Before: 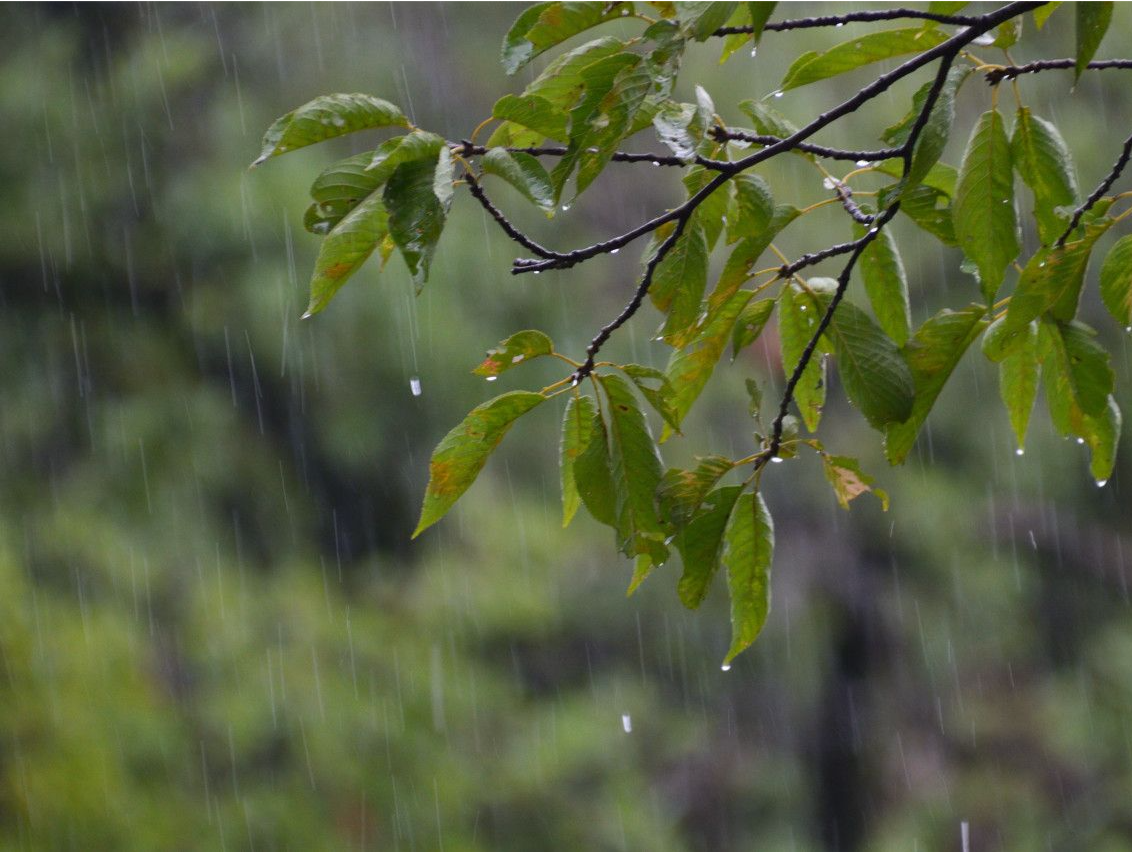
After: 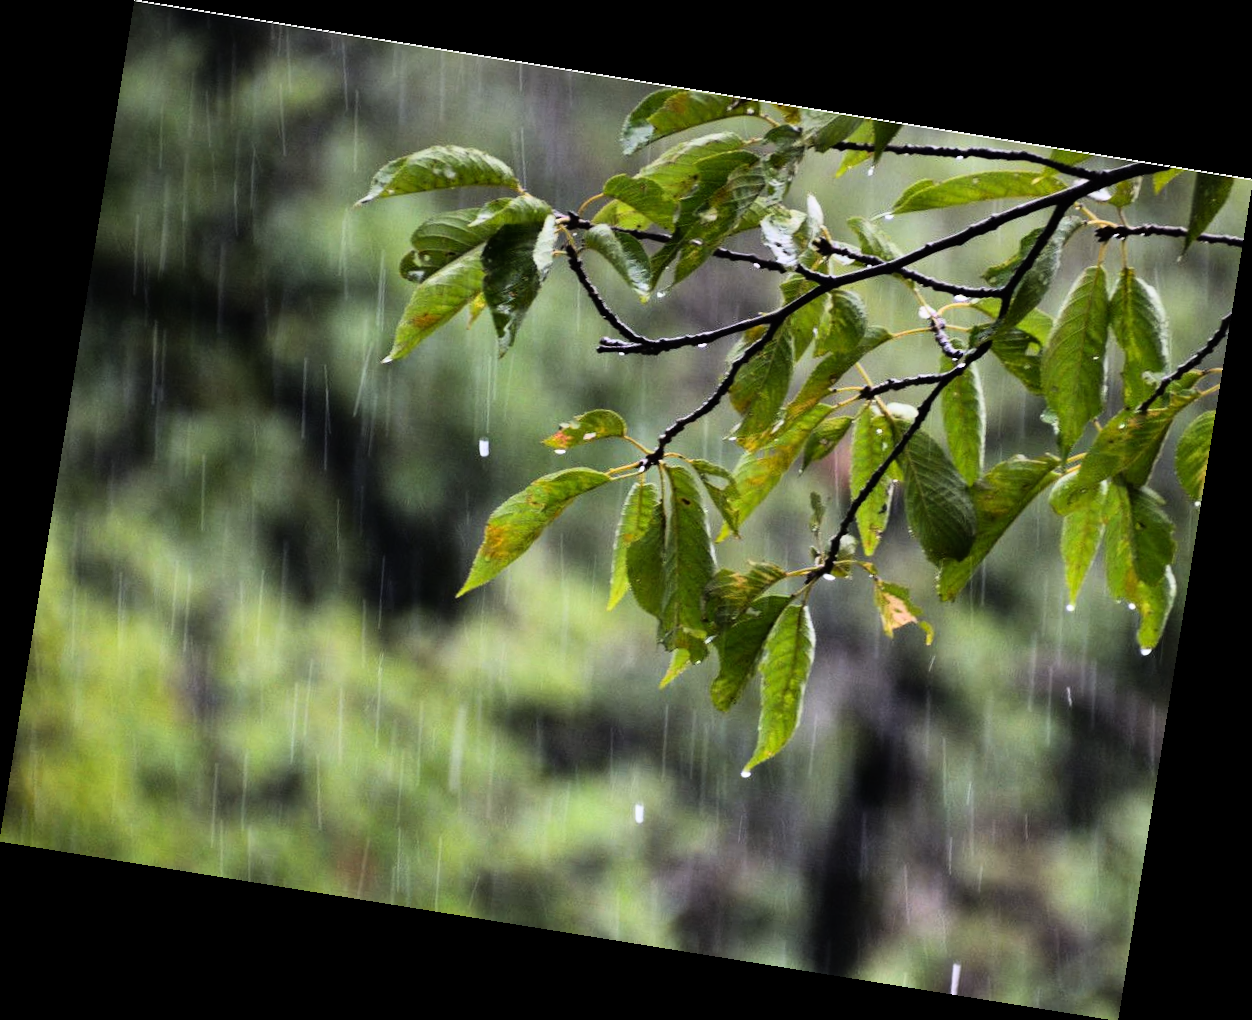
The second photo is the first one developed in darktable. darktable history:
rotate and perspective: rotation 9.12°, automatic cropping off
graduated density: on, module defaults
rgb curve: curves: ch0 [(0, 0) (0.21, 0.15) (0.24, 0.21) (0.5, 0.75) (0.75, 0.96) (0.89, 0.99) (1, 1)]; ch1 [(0, 0.02) (0.21, 0.13) (0.25, 0.2) (0.5, 0.67) (0.75, 0.9) (0.89, 0.97) (1, 1)]; ch2 [(0, 0.02) (0.21, 0.13) (0.25, 0.2) (0.5, 0.67) (0.75, 0.9) (0.89, 0.97) (1, 1)], compensate middle gray true
